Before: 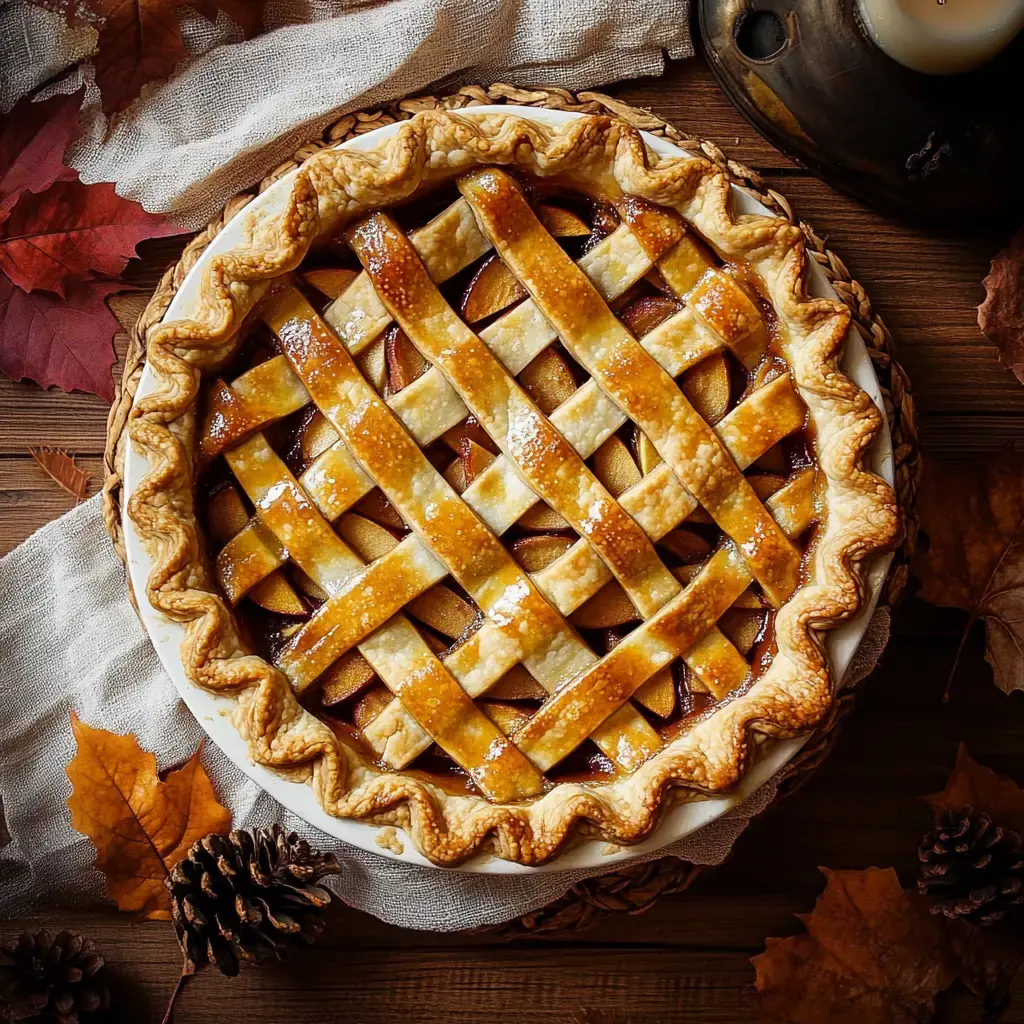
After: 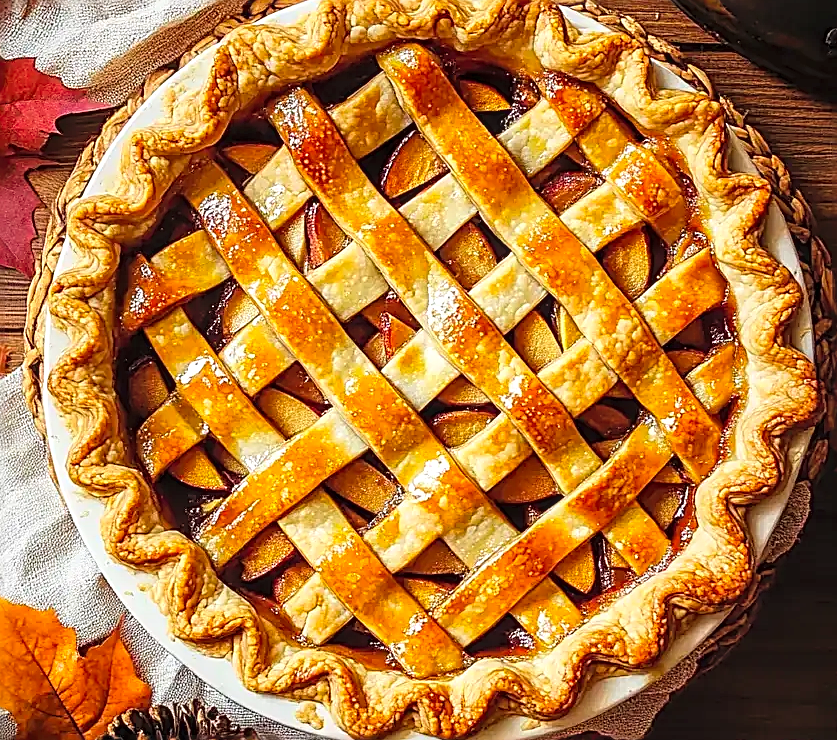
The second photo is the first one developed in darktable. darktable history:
exposure: exposure 0.191 EV, compensate highlight preservation false
crop: left 7.884%, top 12.265%, right 10.287%, bottom 15.446%
contrast brightness saturation: contrast 0.069, brightness 0.173, saturation 0.409
local contrast: on, module defaults
sharpen: amount 1.009
